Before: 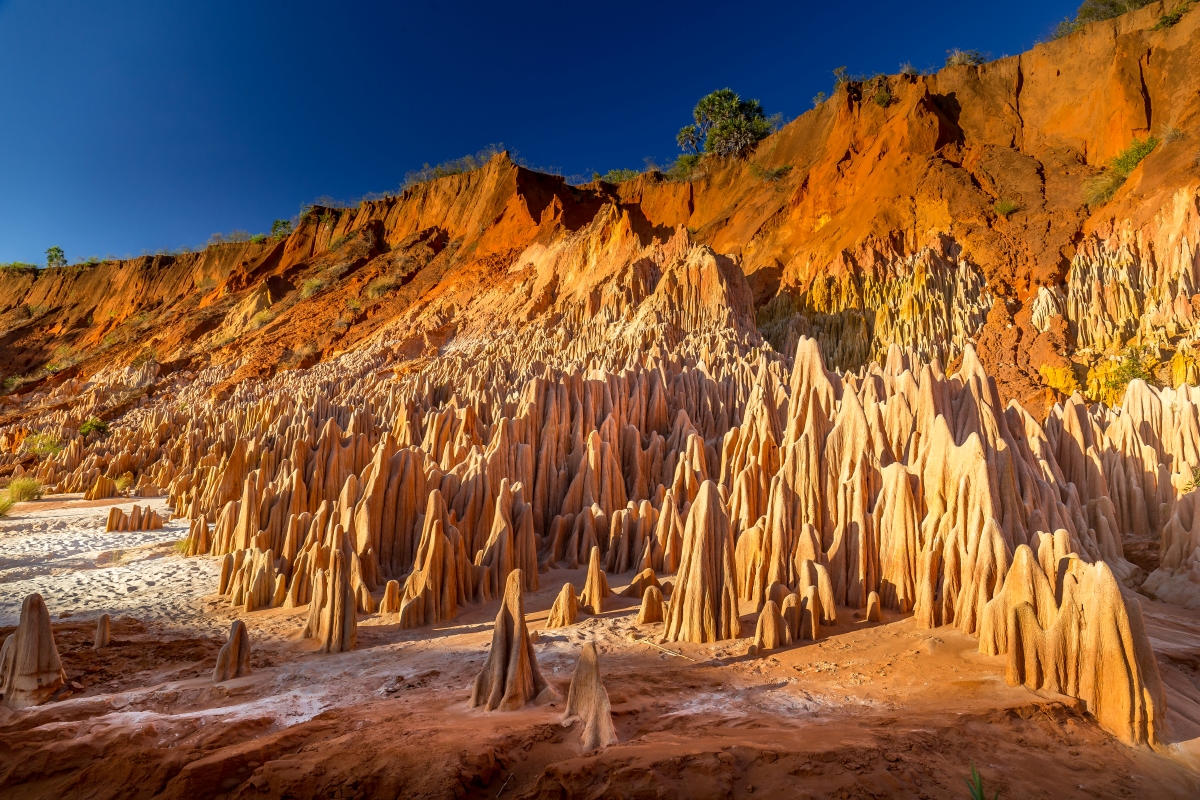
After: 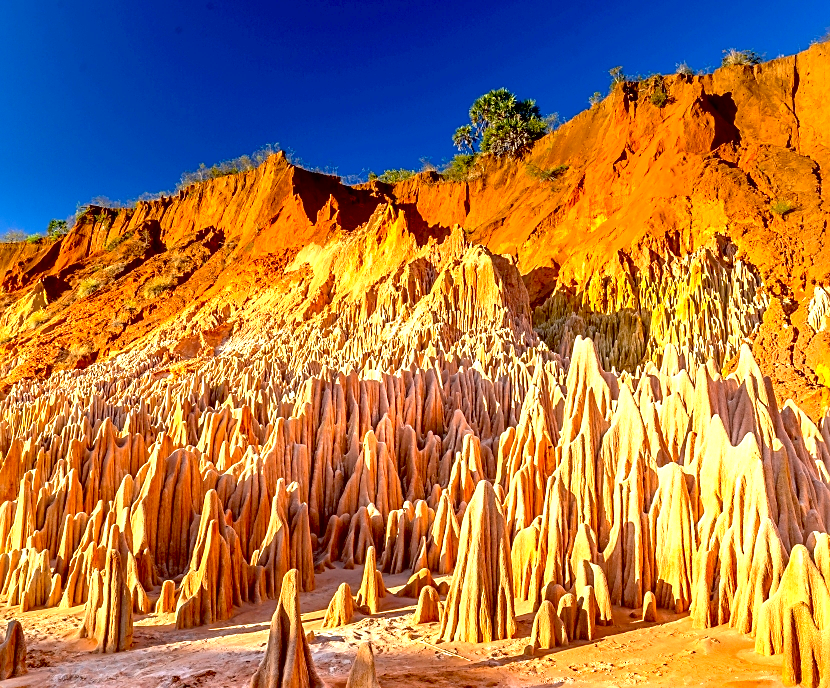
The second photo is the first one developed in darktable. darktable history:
crop: left 18.708%, right 12.118%, bottom 13.97%
sharpen: on, module defaults
exposure: black level correction 0.011, exposure 1.088 EV, compensate highlight preservation false
contrast brightness saturation: contrast 0.026, brightness 0.057, saturation 0.129
